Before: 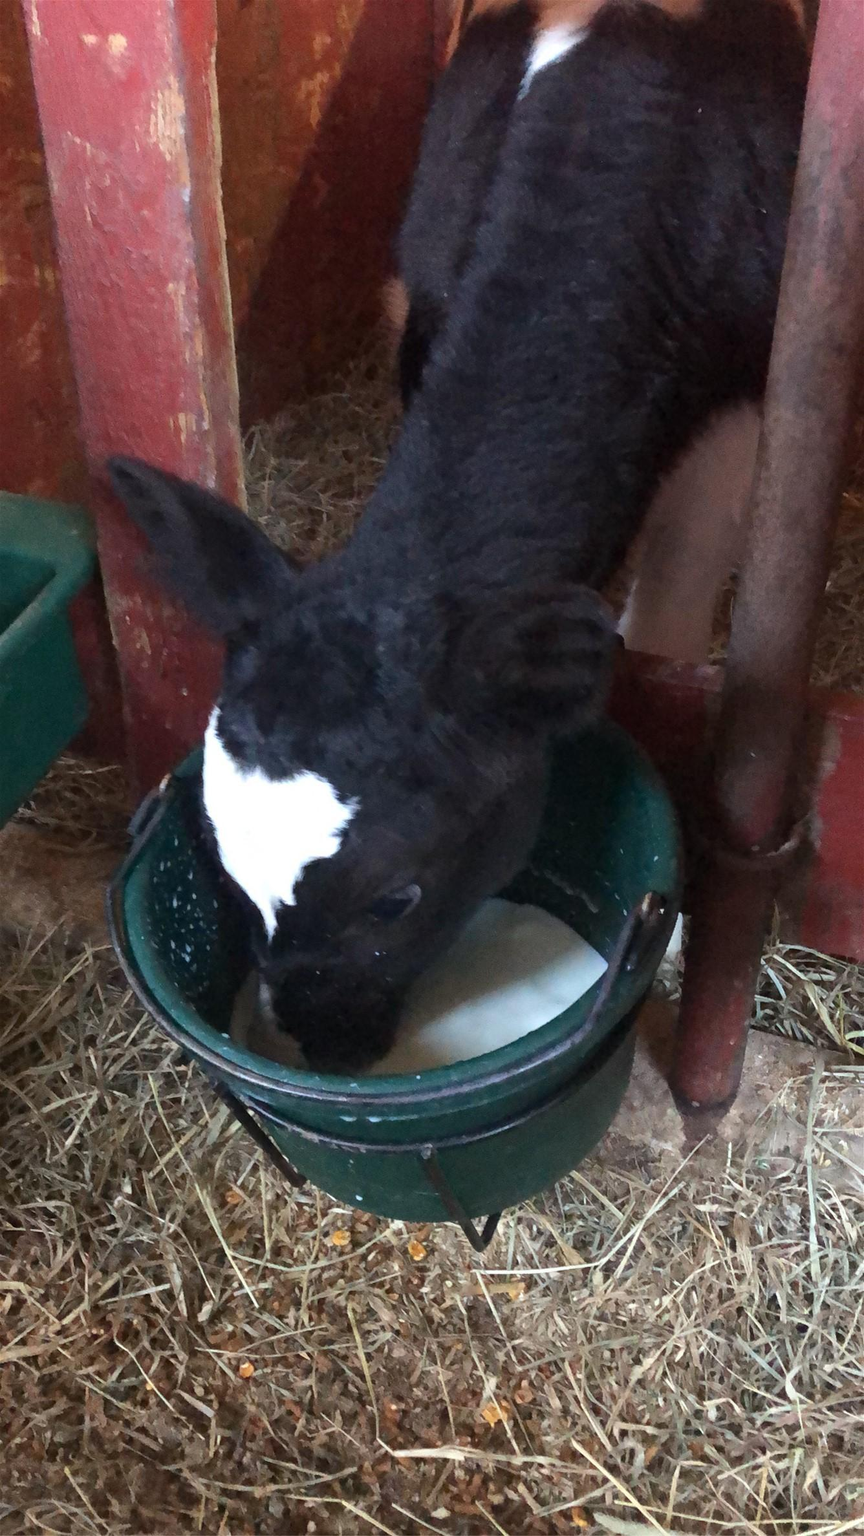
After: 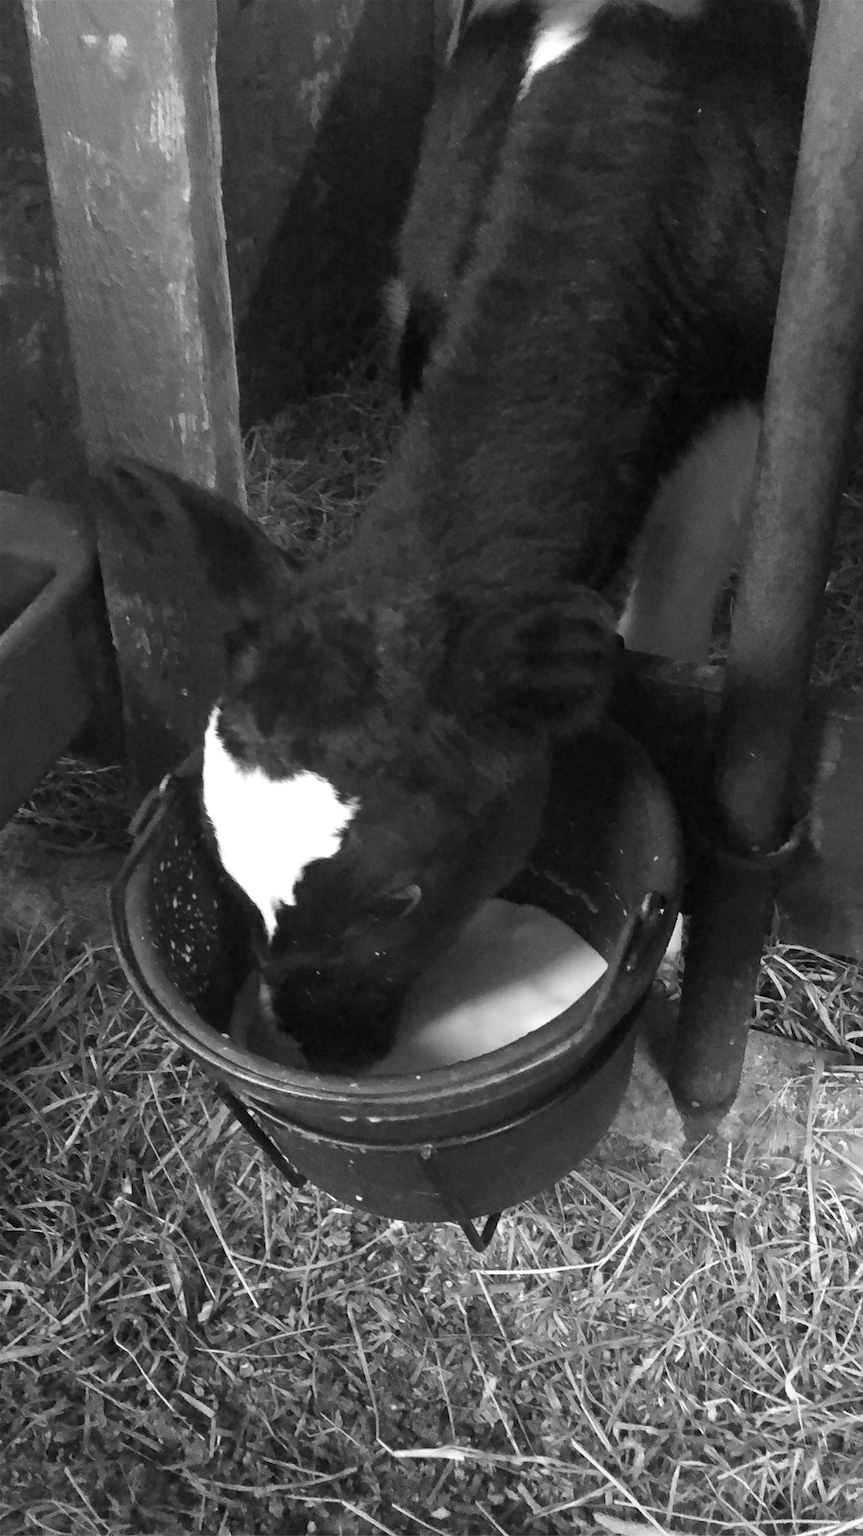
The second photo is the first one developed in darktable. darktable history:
color calibration: output gray [0.246, 0.254, 0.501, 0], gray › normalize channels true, x 0.38, y 0.391, temperature 4085.25 K, gamut compression 0.007
exposure: compensate exposure bias true, compensate highlight preservation false
